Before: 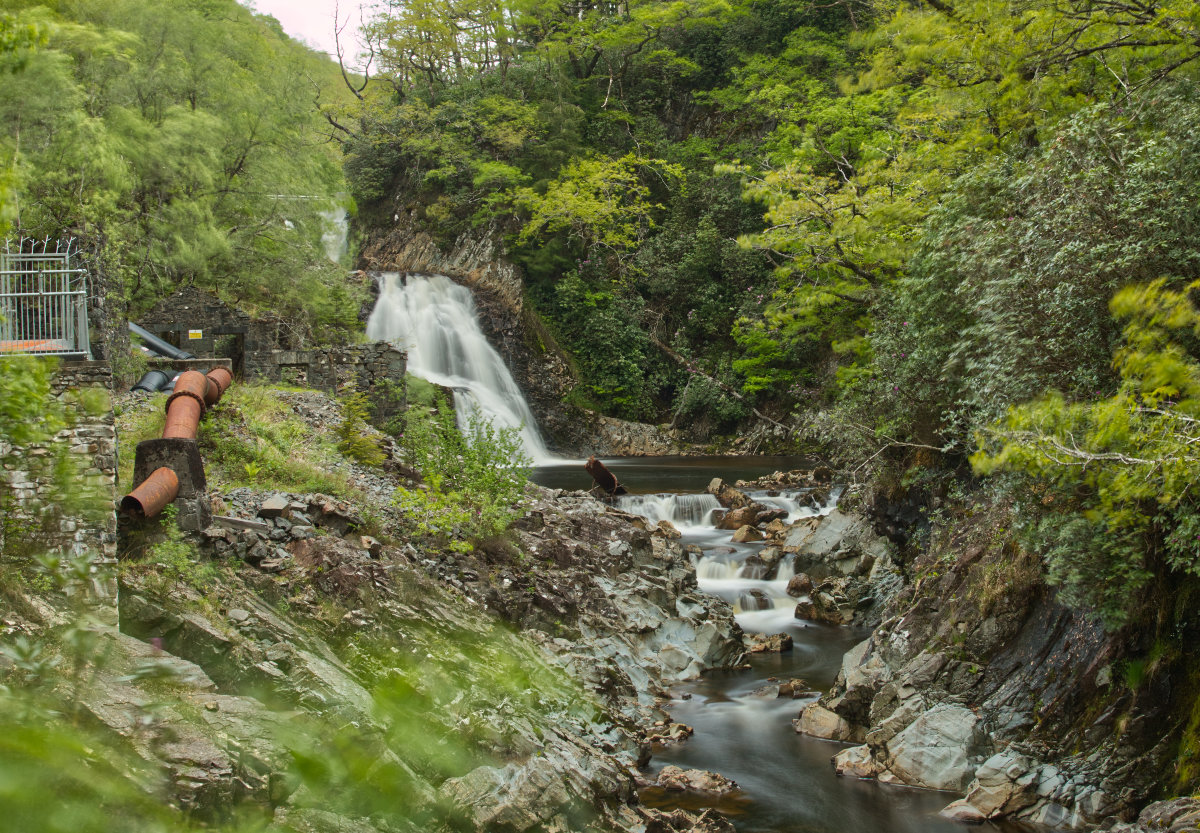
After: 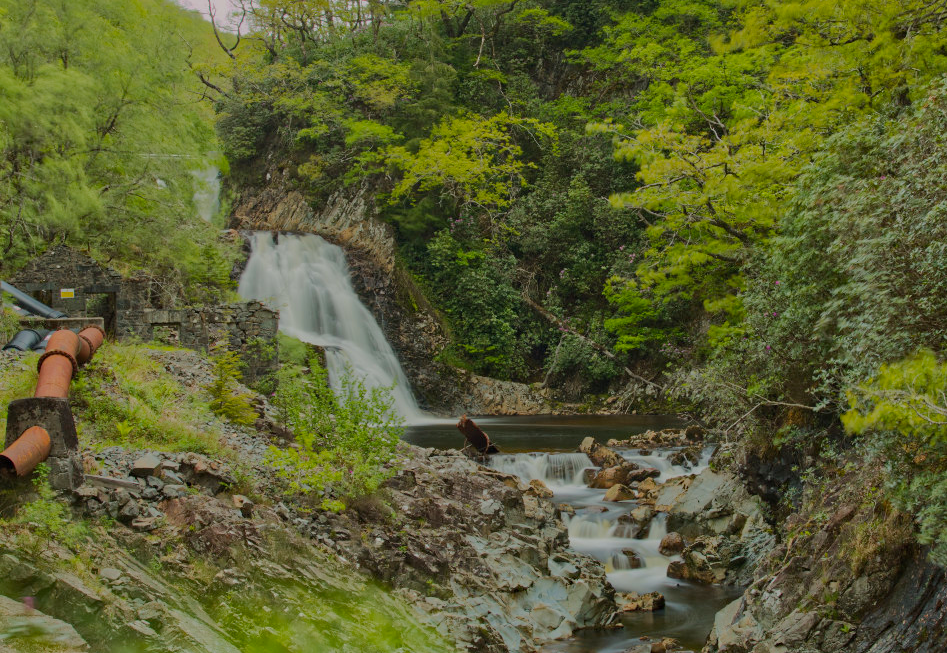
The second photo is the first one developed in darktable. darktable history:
crop and rotate: left 10.707%, top 5.155%, right 10.332%, bottom 16.337%
color balance rgb: perceptual saturation grading › global saturation -0.051%, global vibrance 29.903%
haze removal: compatibility mode true, adaptive false
tone equalizer: -8 EV -0.007 EV, -7 EV 0.021 EV, -6 EV -0.008 EV, -5 EV 0.008 EV, -4 EV -0.035 EV, -3 EV -0.238 EV, -2 EV -0.65 EV, -1 EV -0.965 EV, +0 EV -0.948 EV, edges refinement/feathering 500, mask exposure compensation -1.57 EV, preserve details no
